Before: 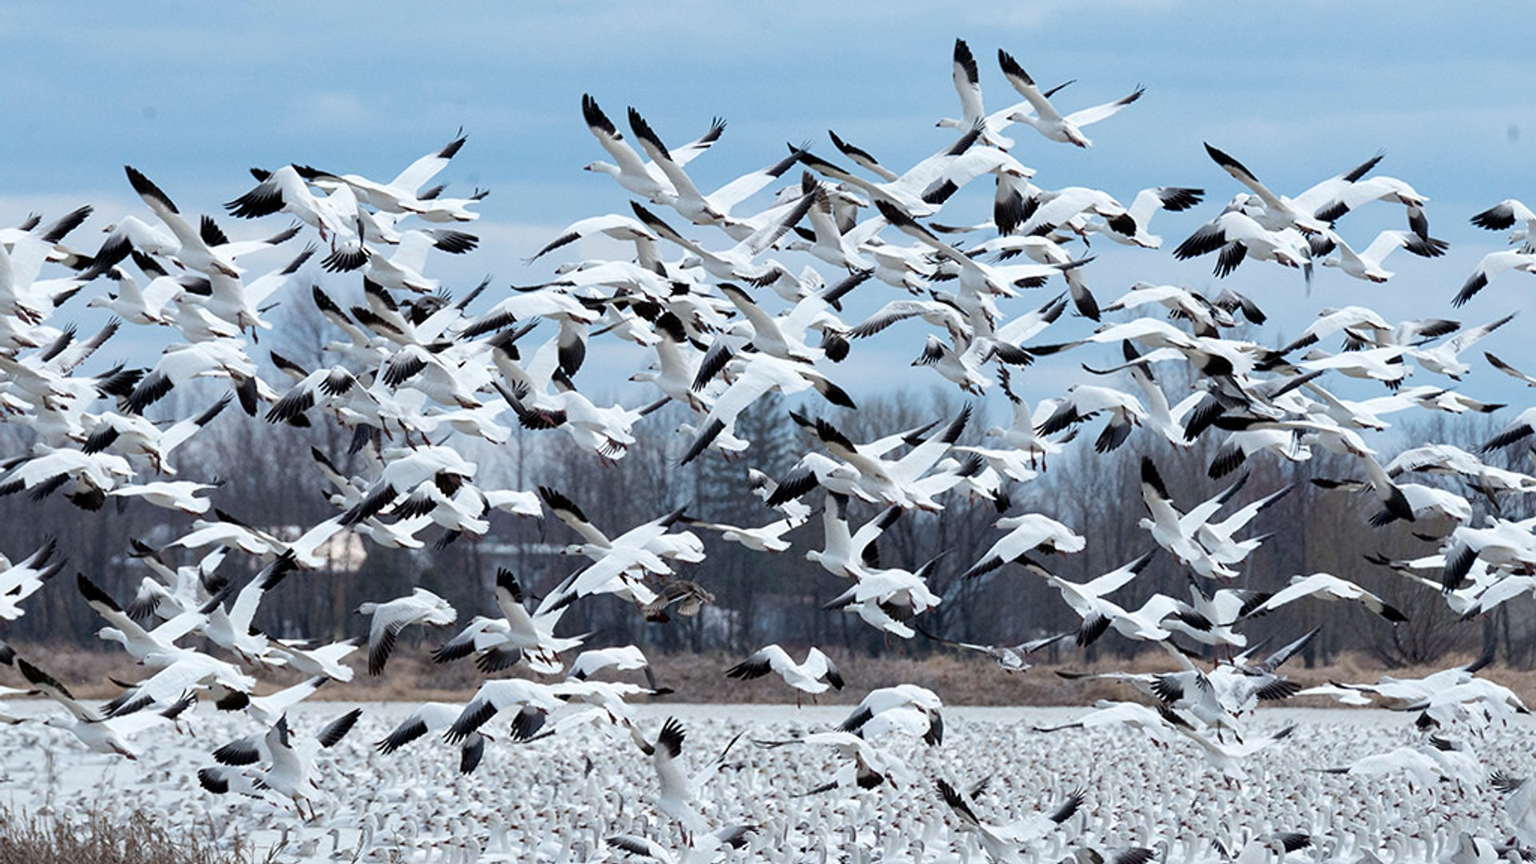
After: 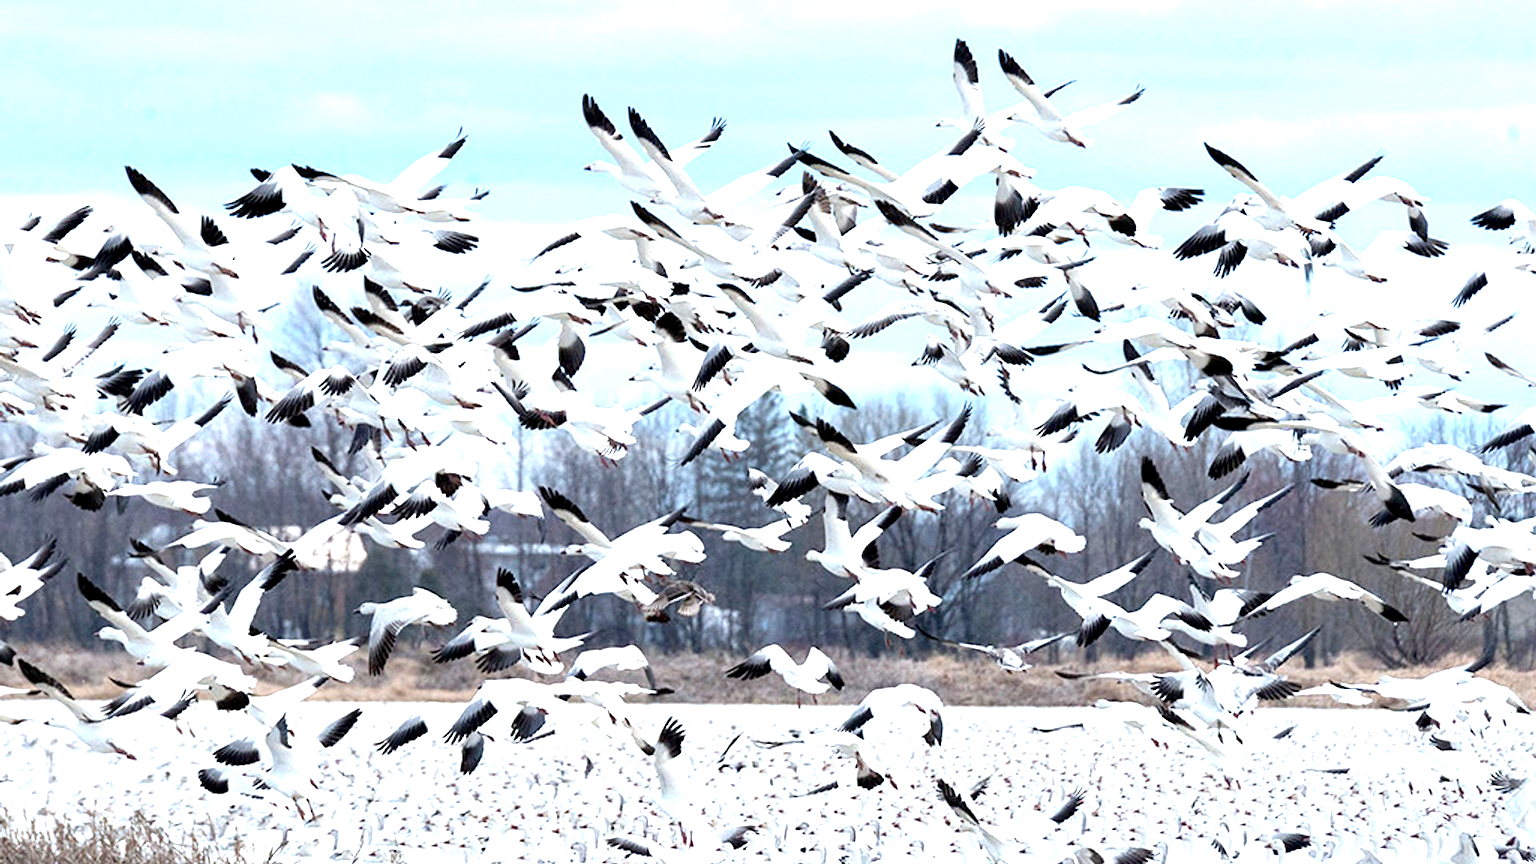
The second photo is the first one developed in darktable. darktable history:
exposure: black level correction 0.001, exposure 1.316 EV, compensate highlight preservation false
